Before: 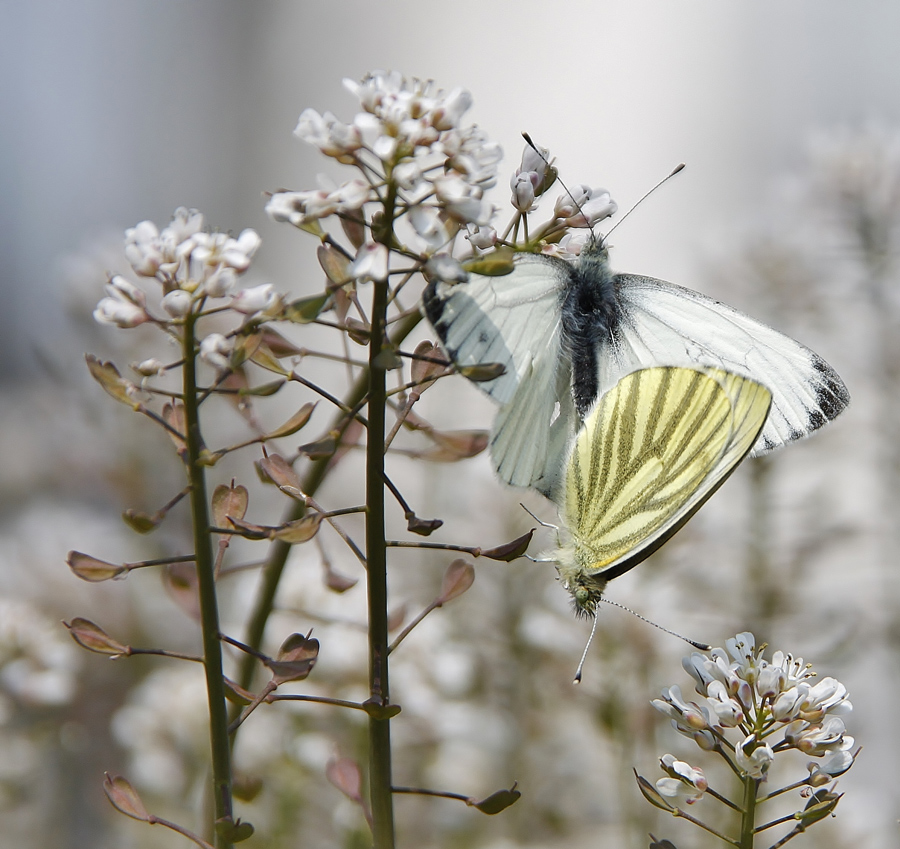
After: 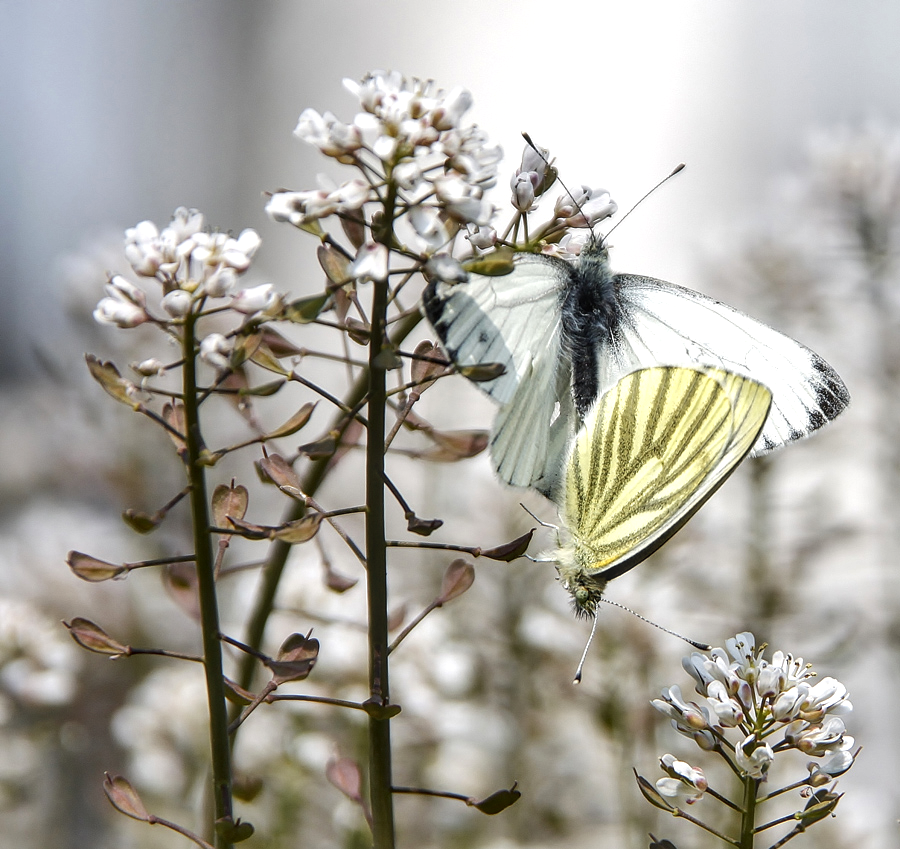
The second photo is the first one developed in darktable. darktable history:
tone equalizer: -8 EV -0.417 EV, -7 EV -0.389 EV, -6 EV -0.333 EV, -5 EV -0.222 EV, -3 EV 0.222 EV, -2 EV 0.333 EV, -1 EV 0.389 EV, +0 EV 0.417 EV, edges refinement/feathering 500, mask exposure compensation -1.57 EV, preserve details no
local contrast: detail 130%
